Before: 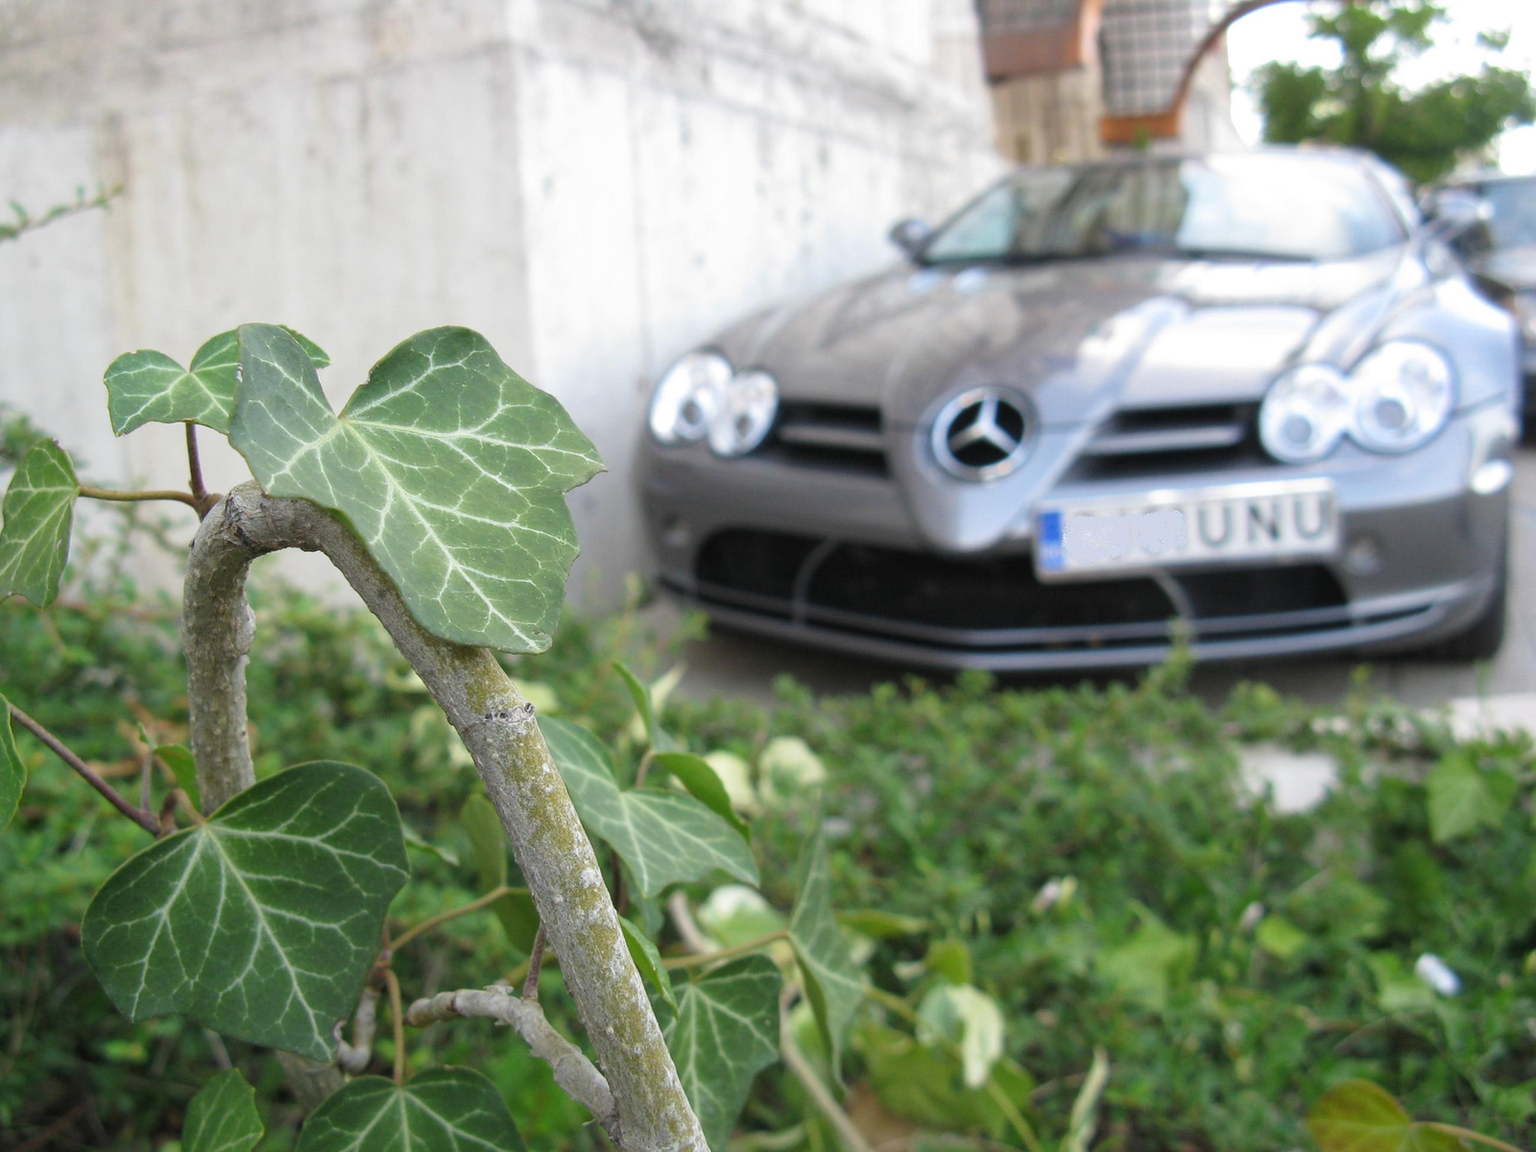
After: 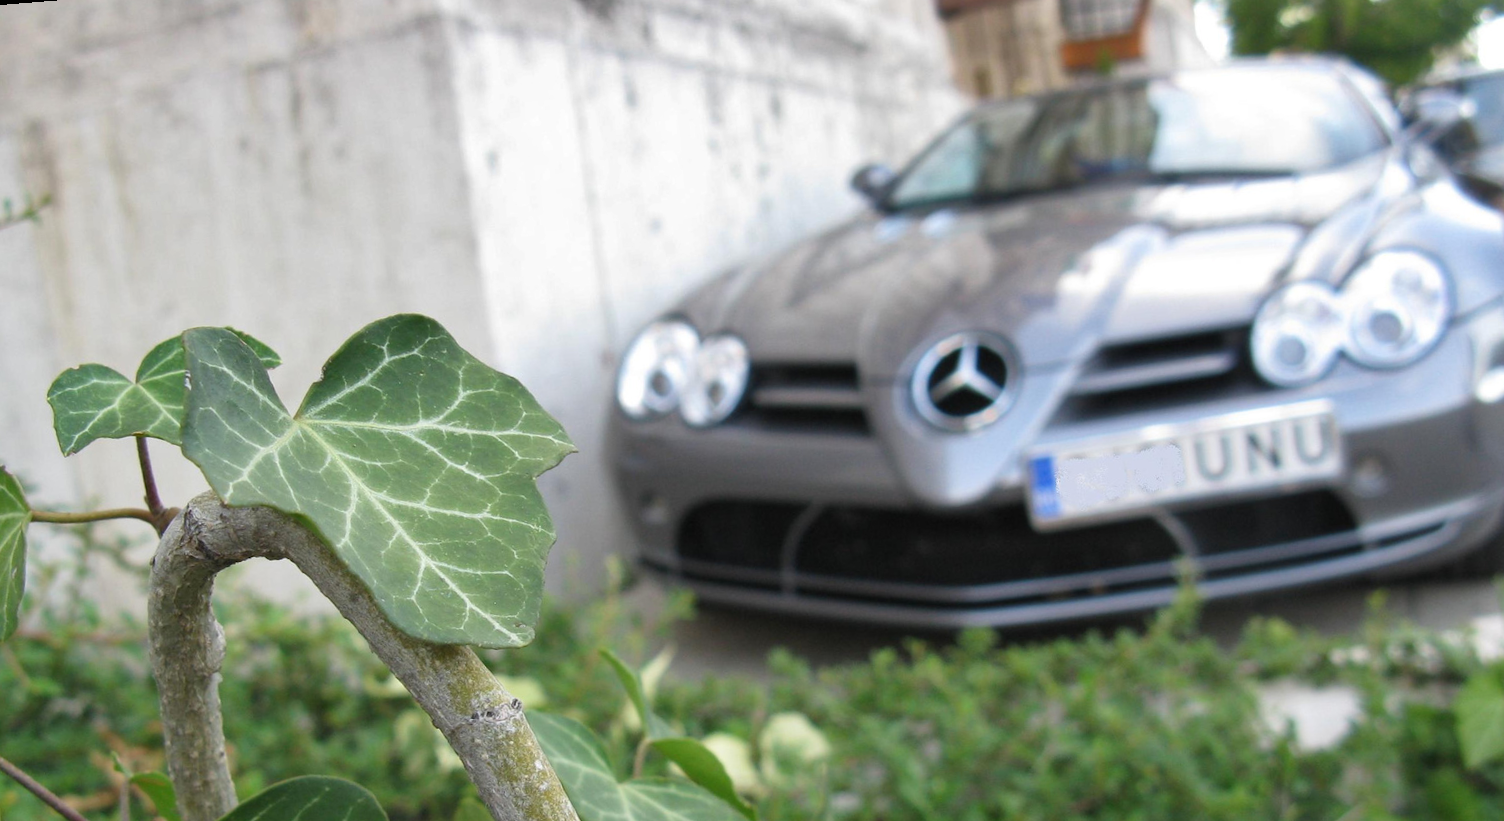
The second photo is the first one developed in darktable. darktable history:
crop: bottom 24.988%
rotate and perspective: rotation -4.57°, crop left 0.054, crop right 0.944, crop top 0.087, crop bottom 0.914
shadows and highlights: radius 133.83, soften with gaussian
